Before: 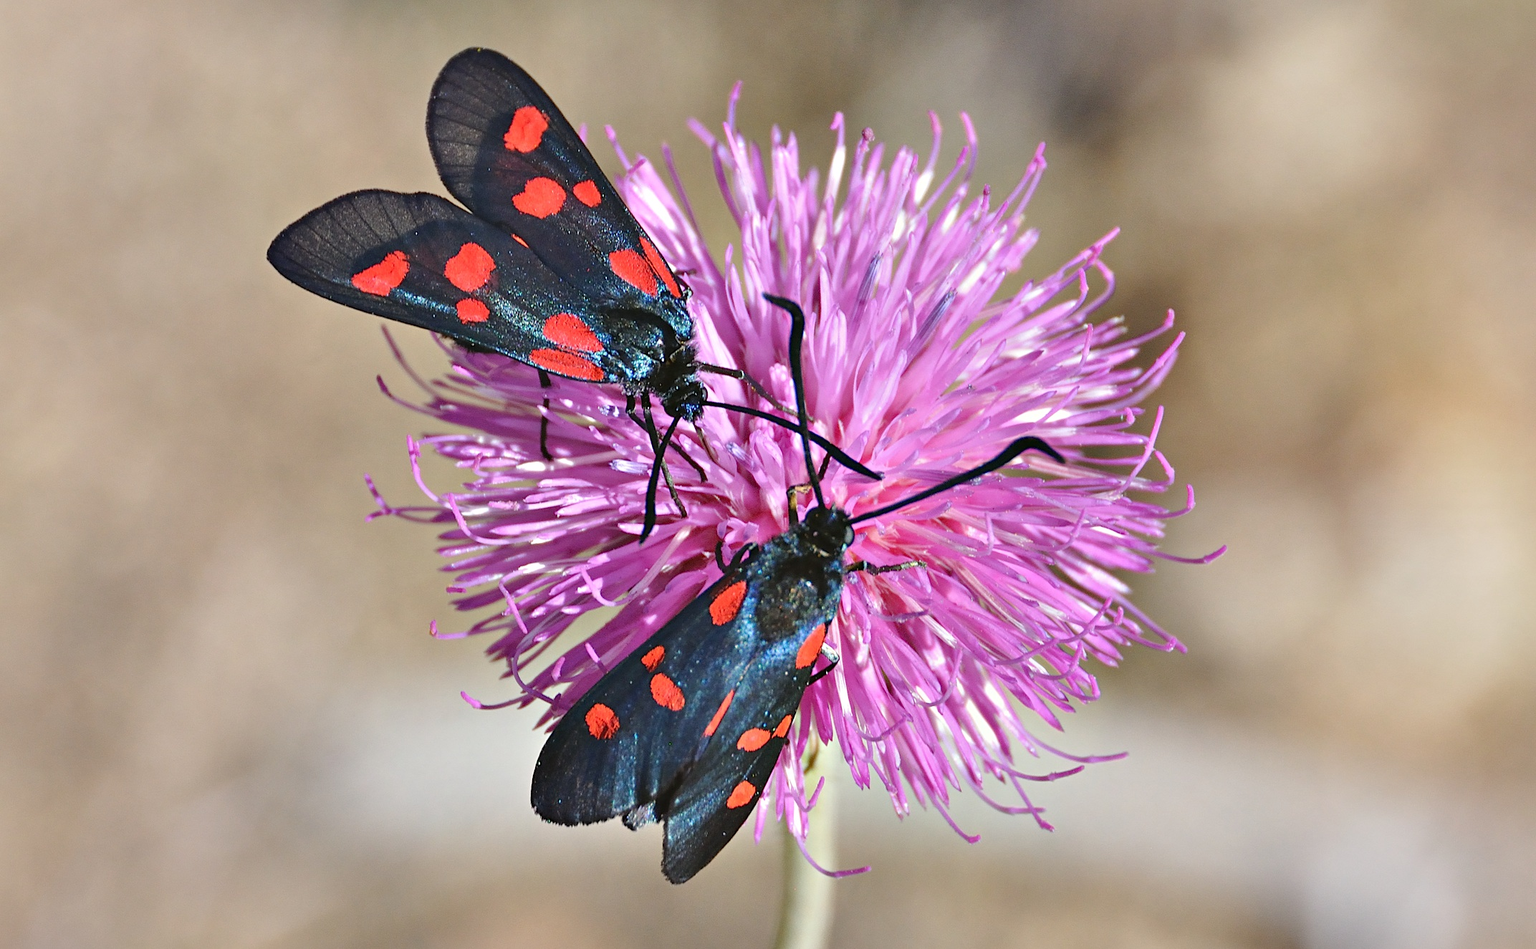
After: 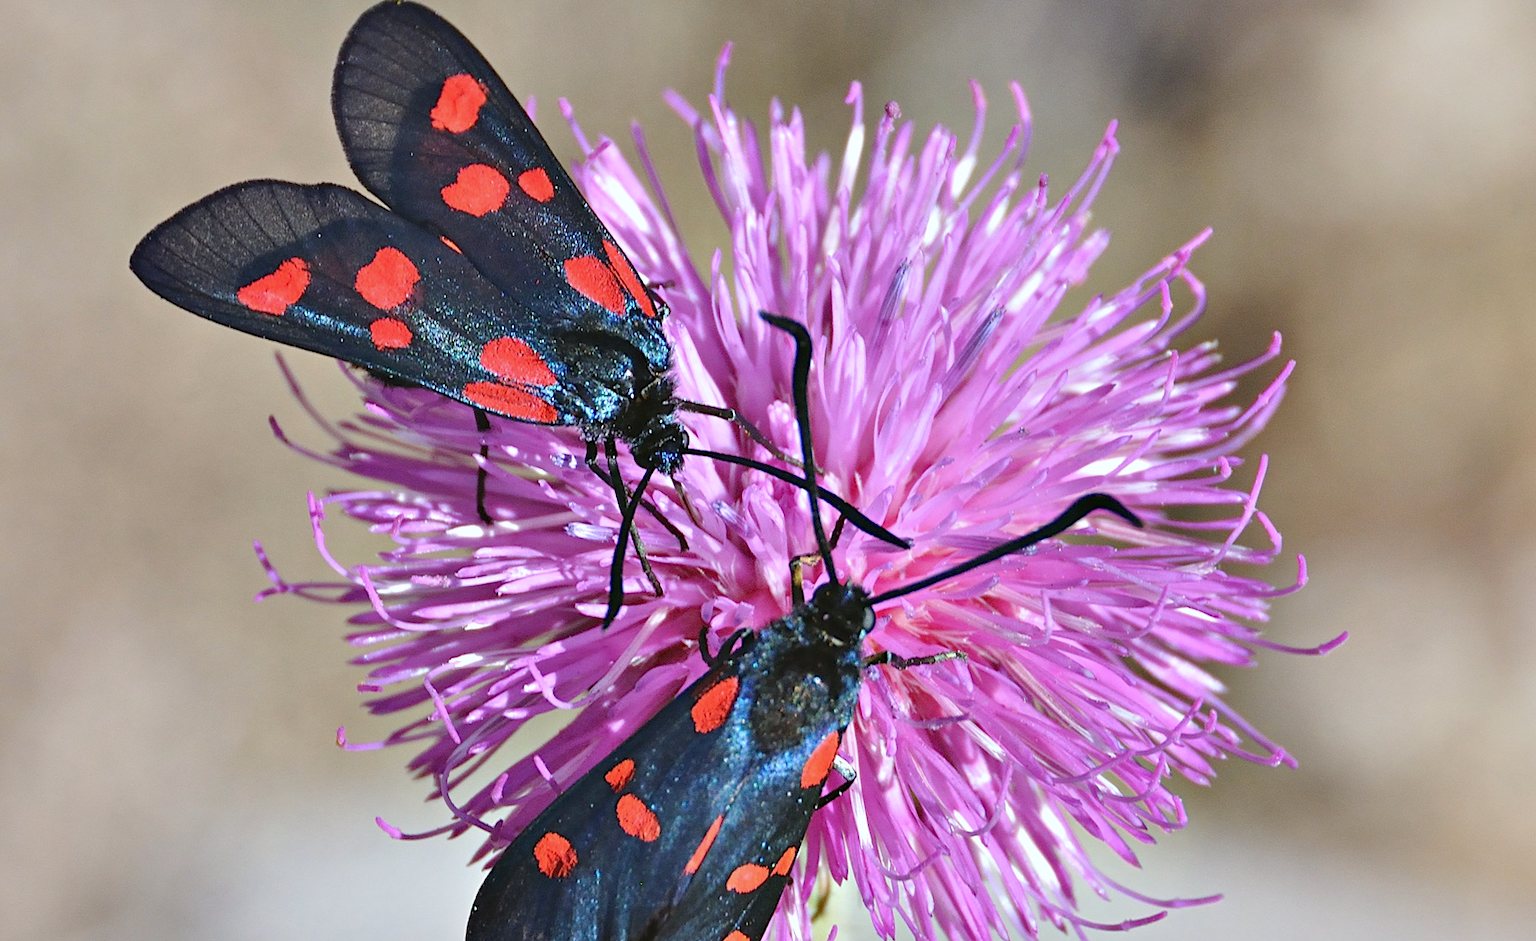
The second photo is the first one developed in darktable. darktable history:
crop and rotate: left 10.77%, top 5.1%, right 10.41%, bottom 16.76%
white balance: red 0.967, blue 1.049
